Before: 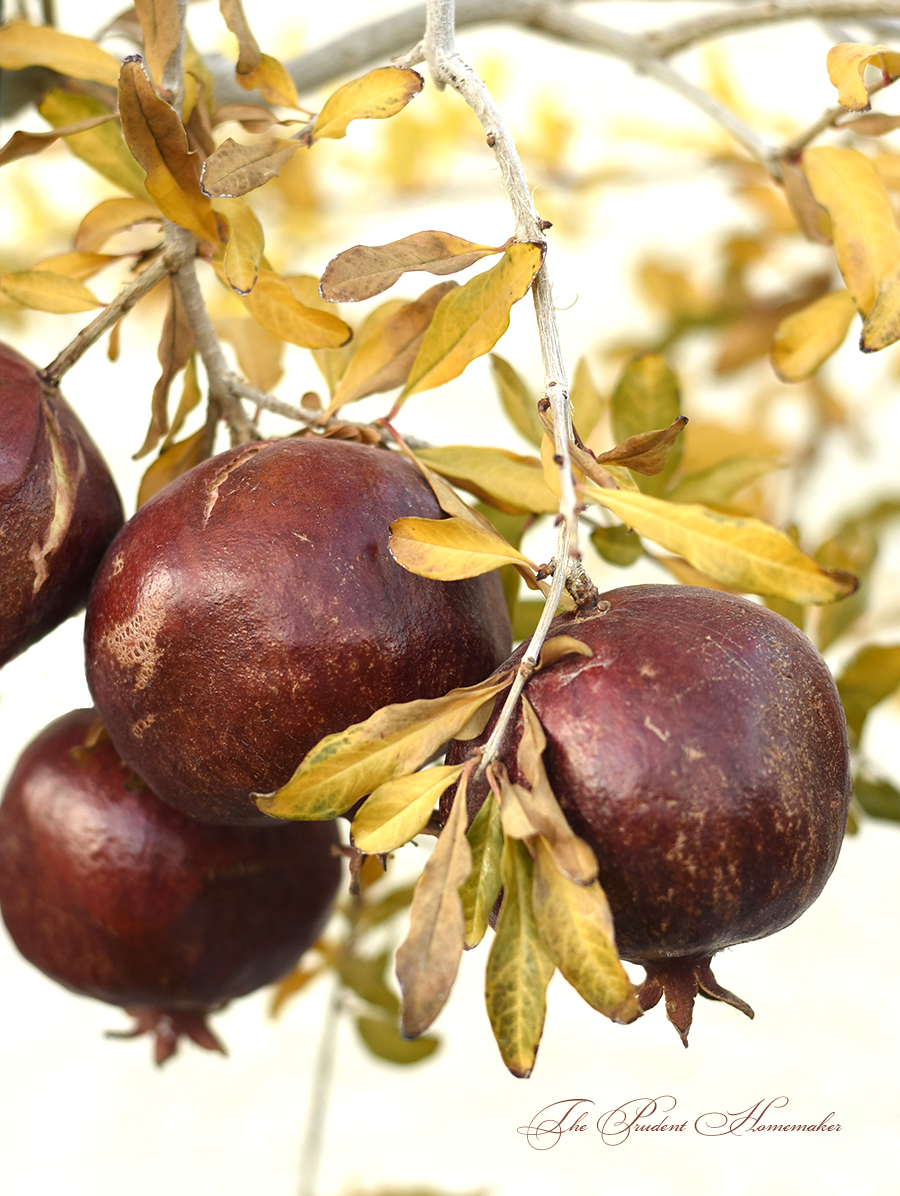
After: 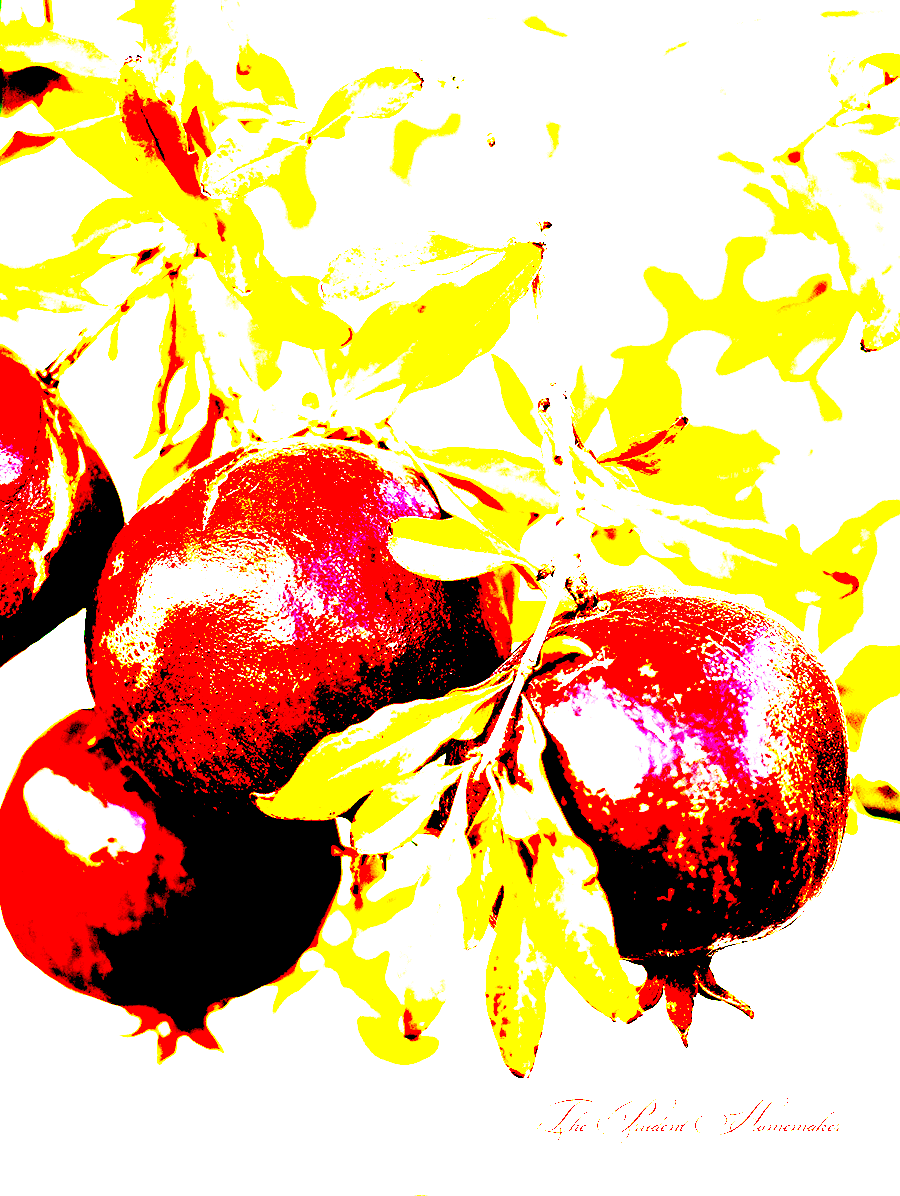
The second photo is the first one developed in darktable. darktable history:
exposure: black level correction 0.1, exposure 3 EV, compensate highlight preservation false
white balance: red 0.988, blue 1.017
